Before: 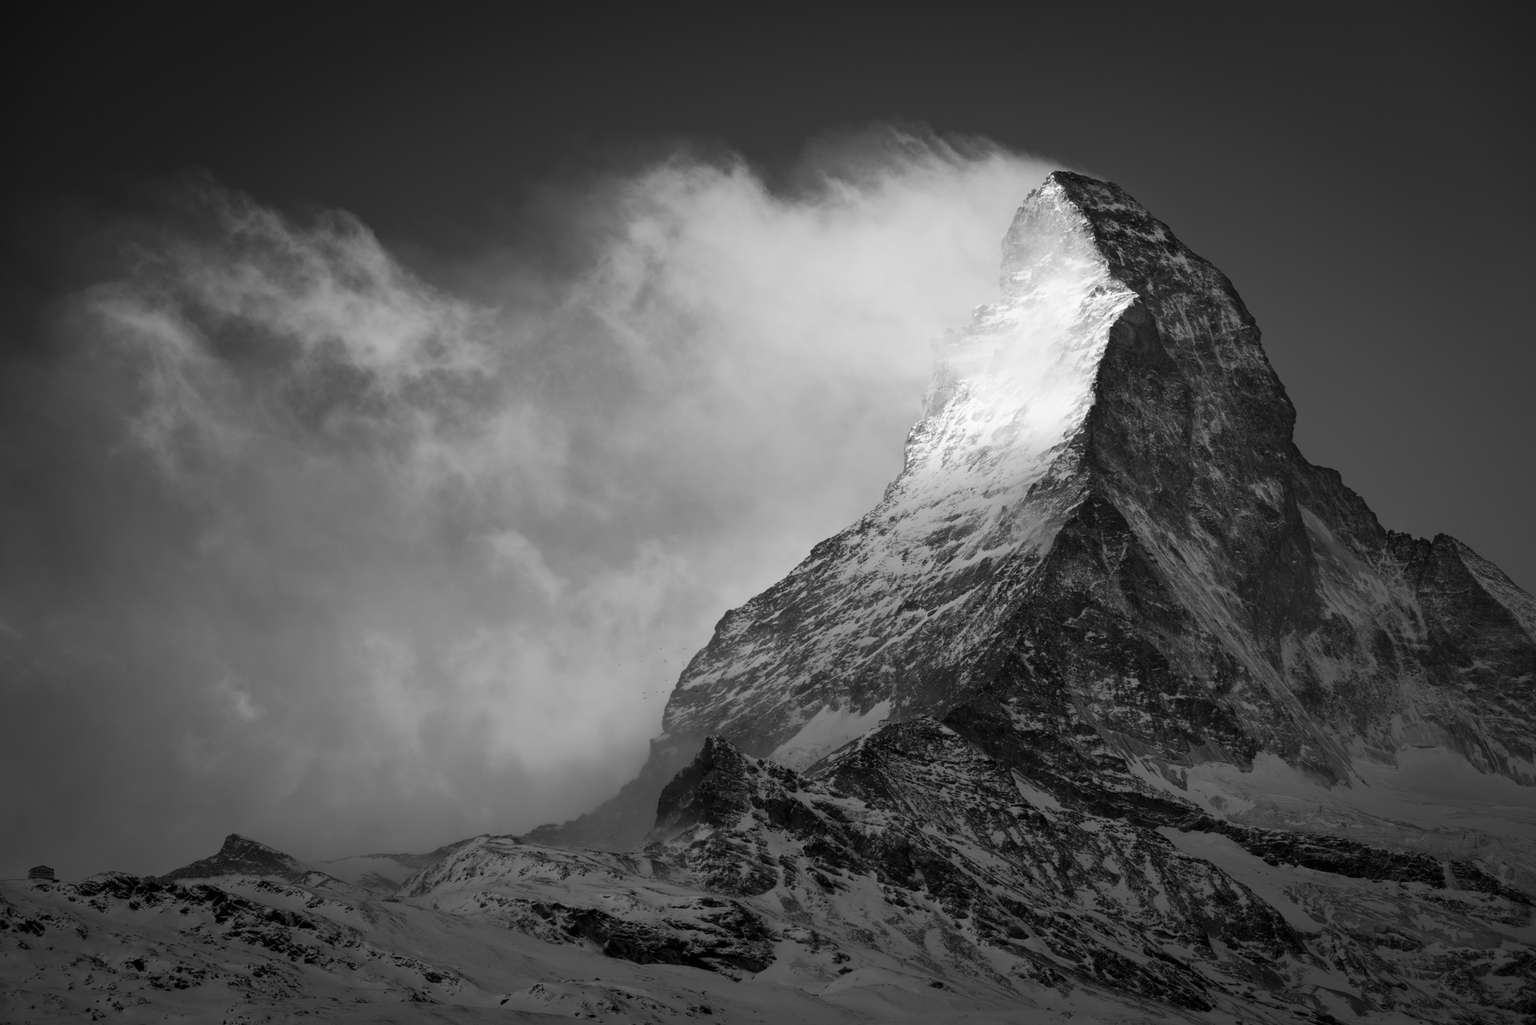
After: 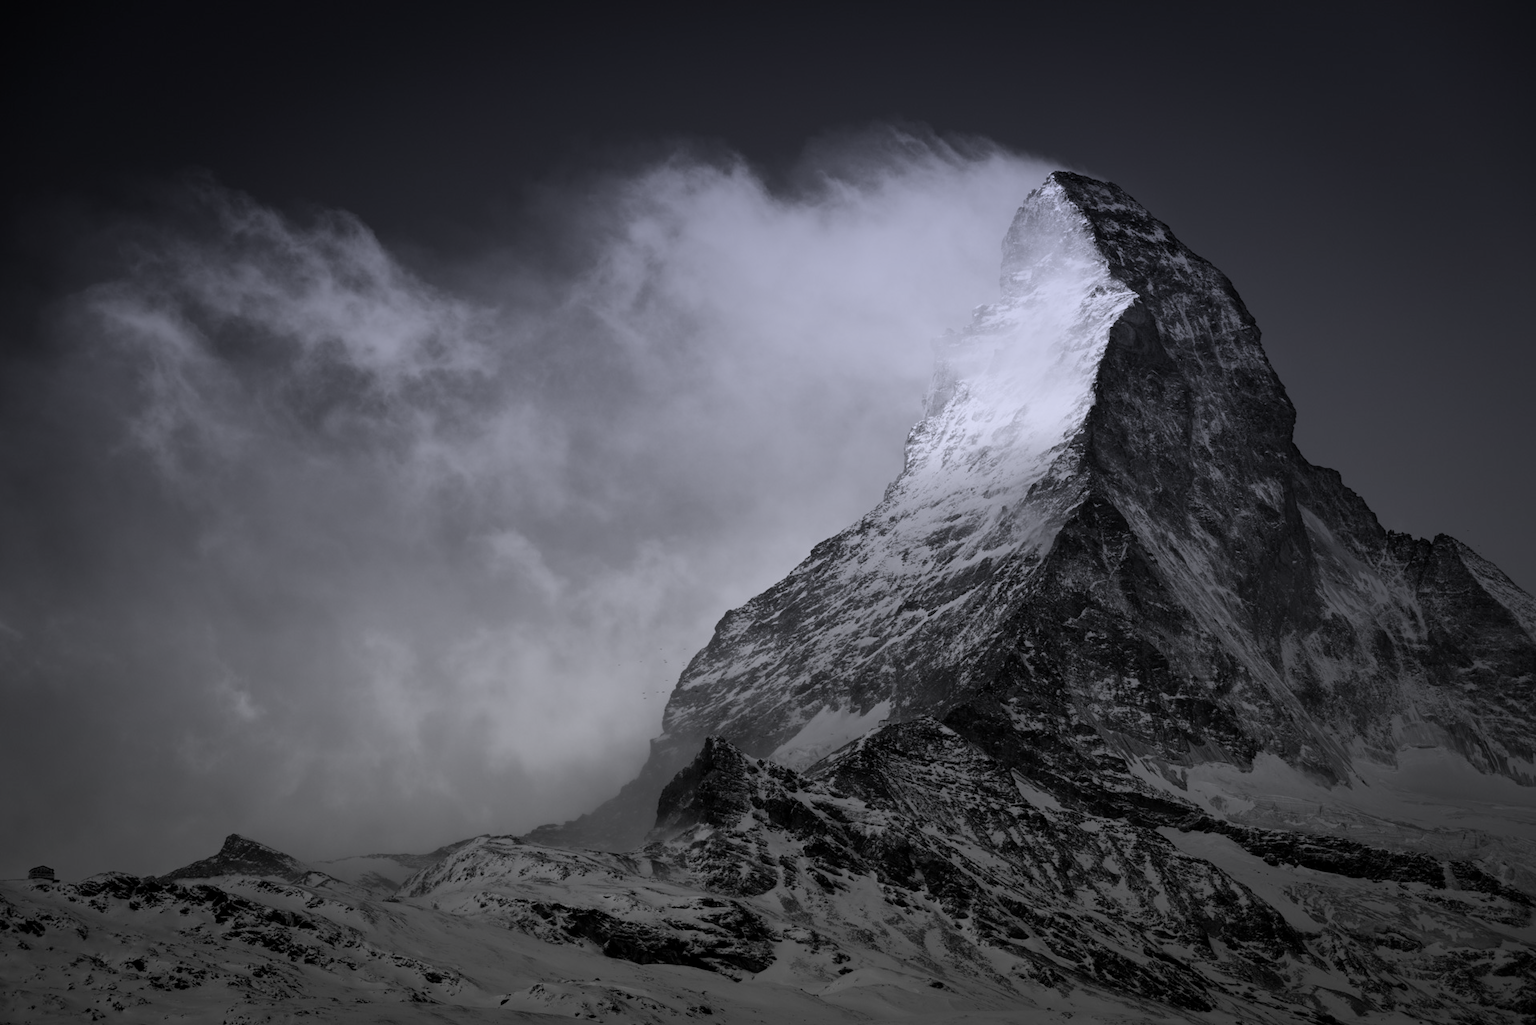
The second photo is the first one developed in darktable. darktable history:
graduated density: hue 238.83°, saturation 50%
